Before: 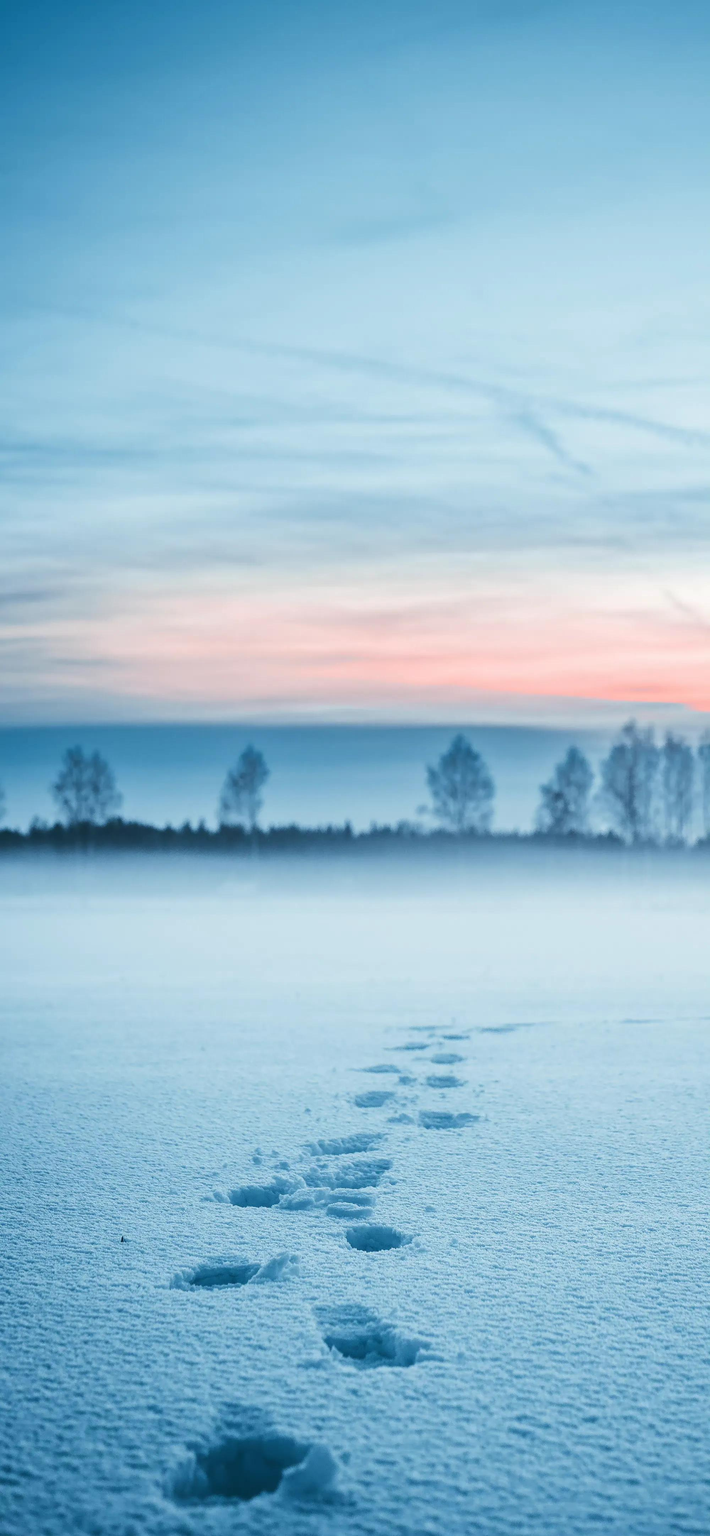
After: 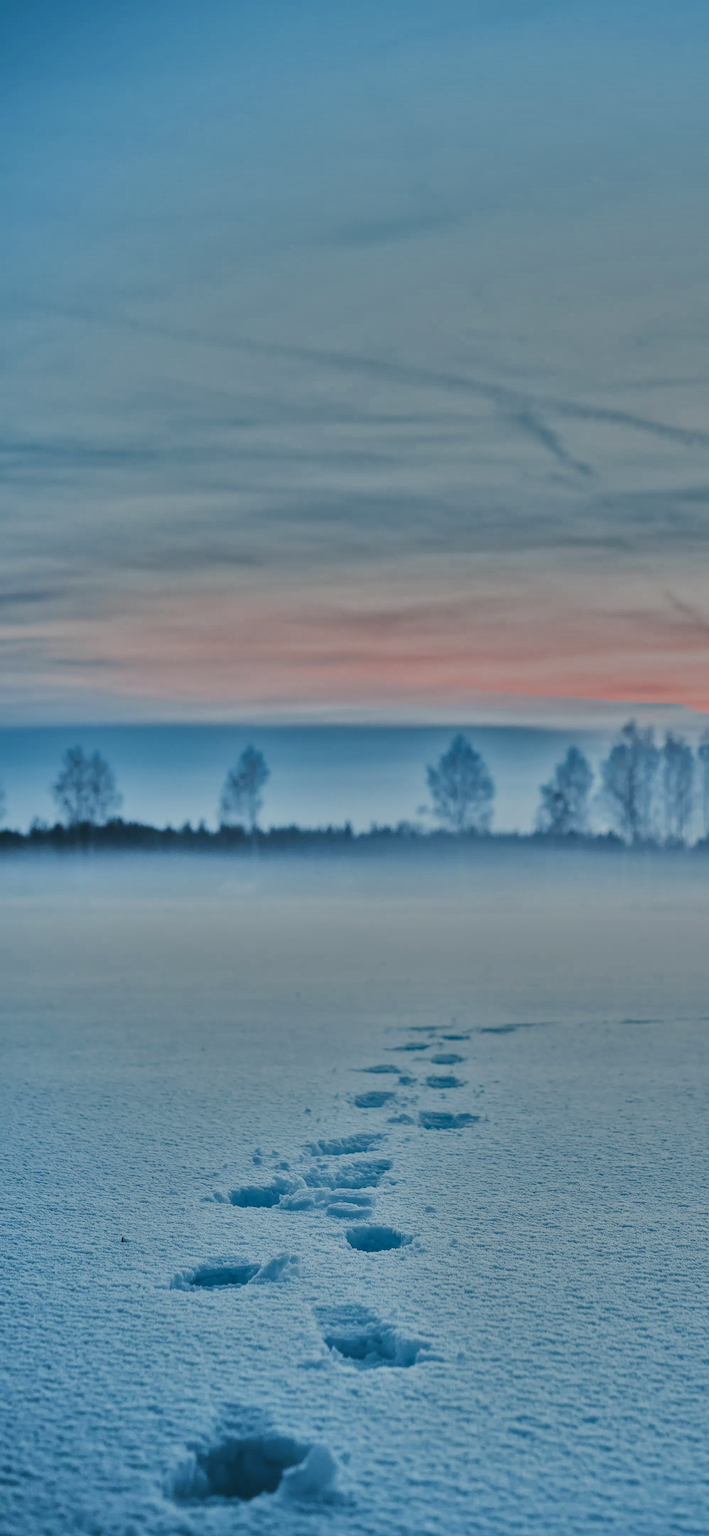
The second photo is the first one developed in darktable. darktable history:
color correction: highlights b* 0.064, saturation 0.835
shadows and highlights: shadows 20.99, highlights -82.85, highlights color adjustment 56.07%, soften with gaussian
filmic rgb: black relative exposure -7.65 EV, white relative exposure 4.56 EV, hardness 3.61, add noise in highlights 0.001, color science v3 (2019), use custom middle-gray values true, contrast in highlights soft
contrast brightness saturation: contrast 0.042, saturation 0.154
